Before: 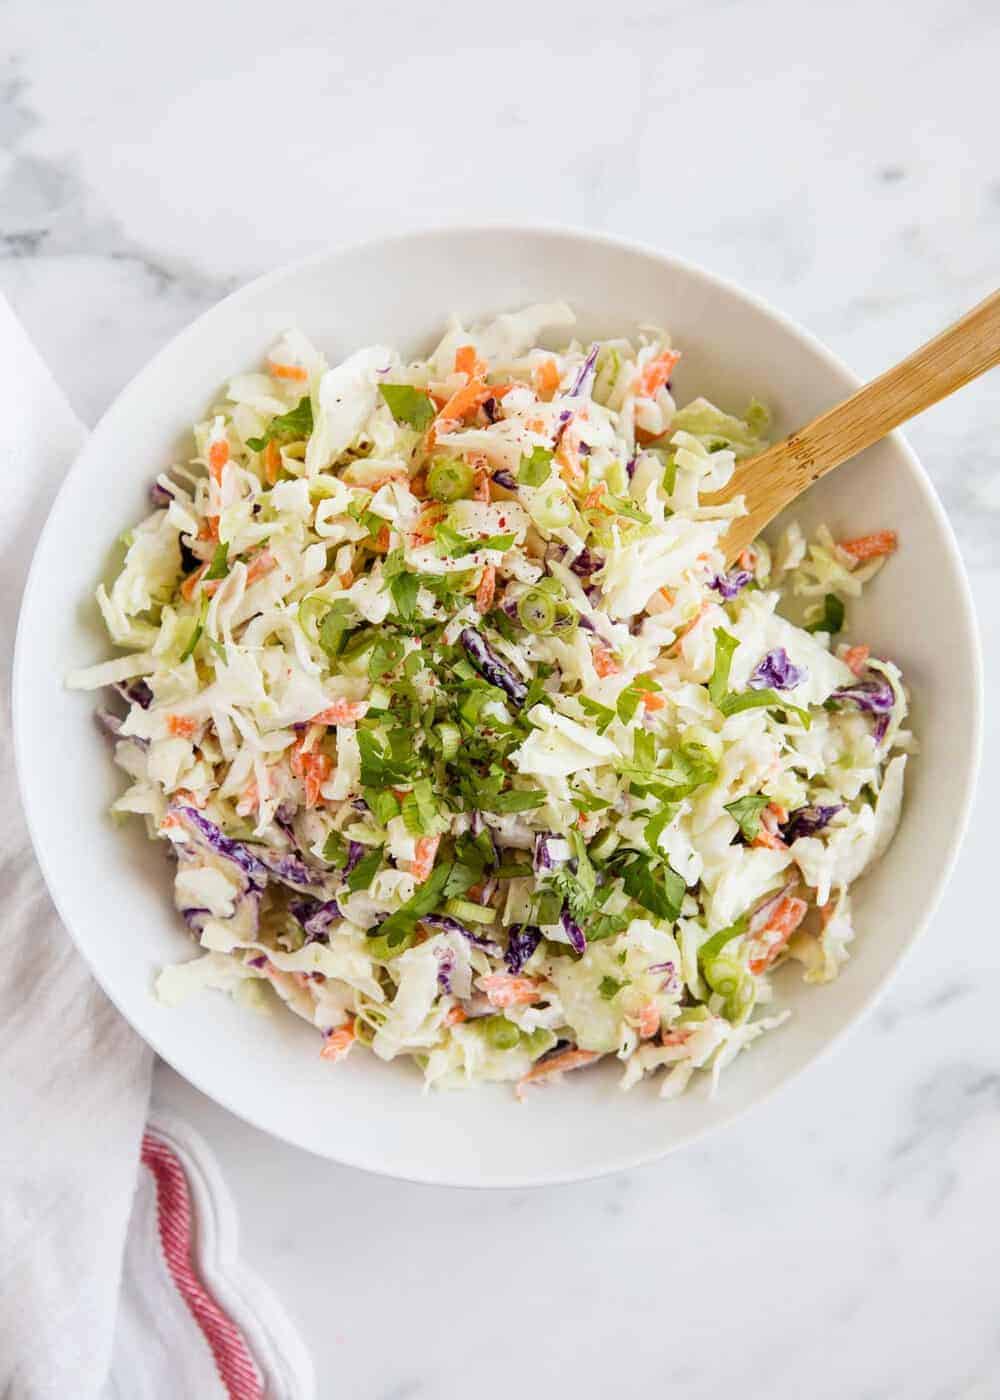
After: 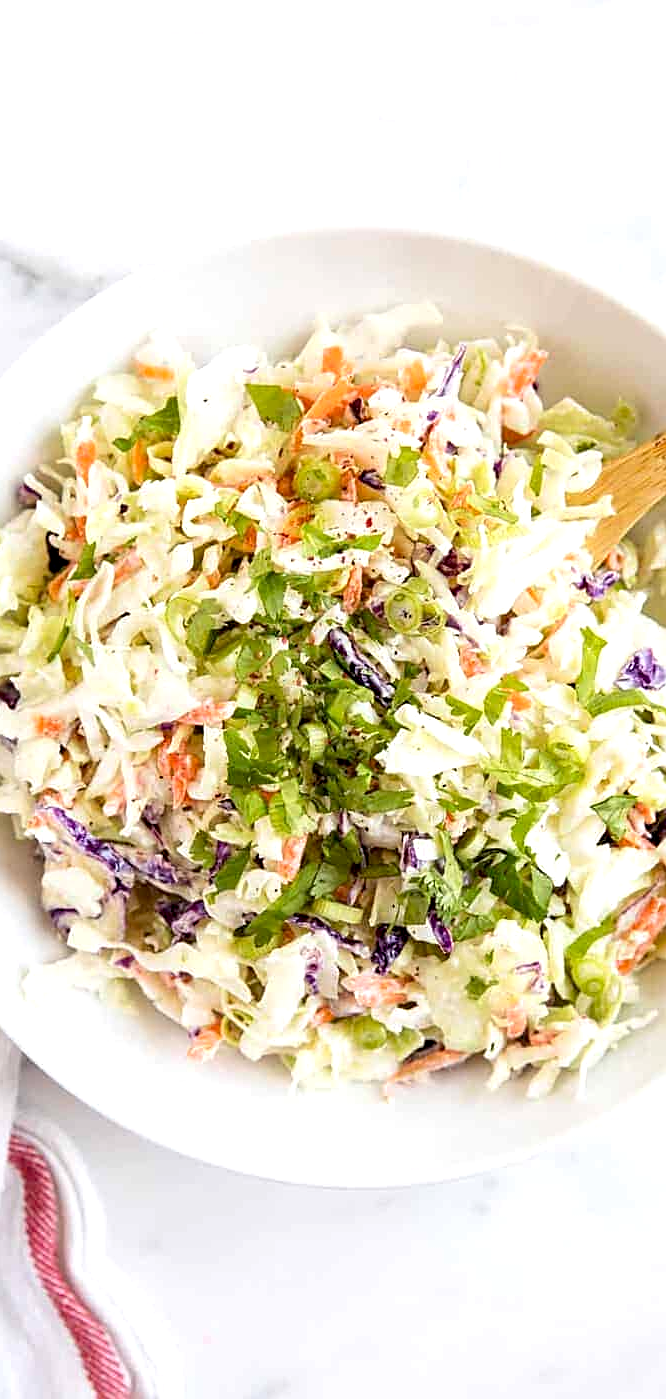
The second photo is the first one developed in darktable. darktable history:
sharpen: on, module defaults
exposure: black level correction 0.004, exposure 0.409 EV, compensate exposure bias true, compensate highlight preservation false
crop and rotate: left 13.387%, right 19.928%
